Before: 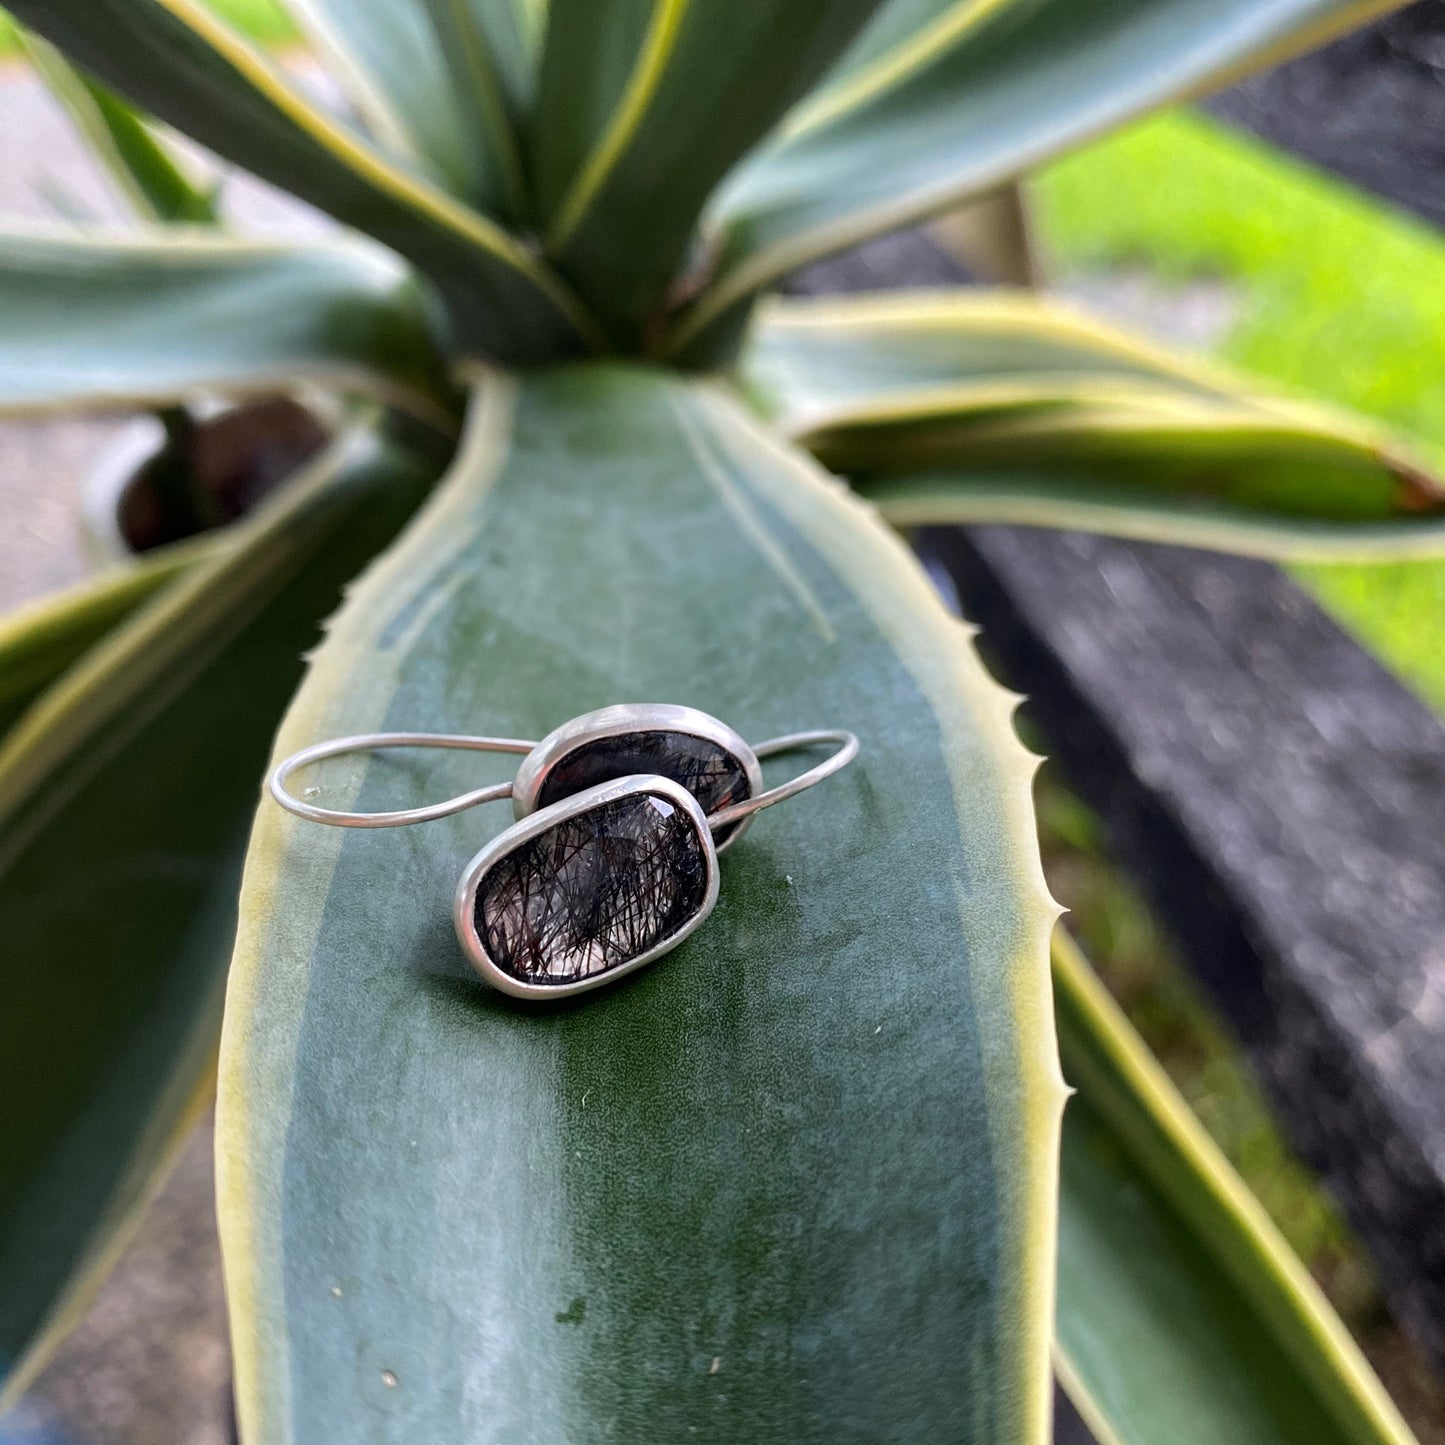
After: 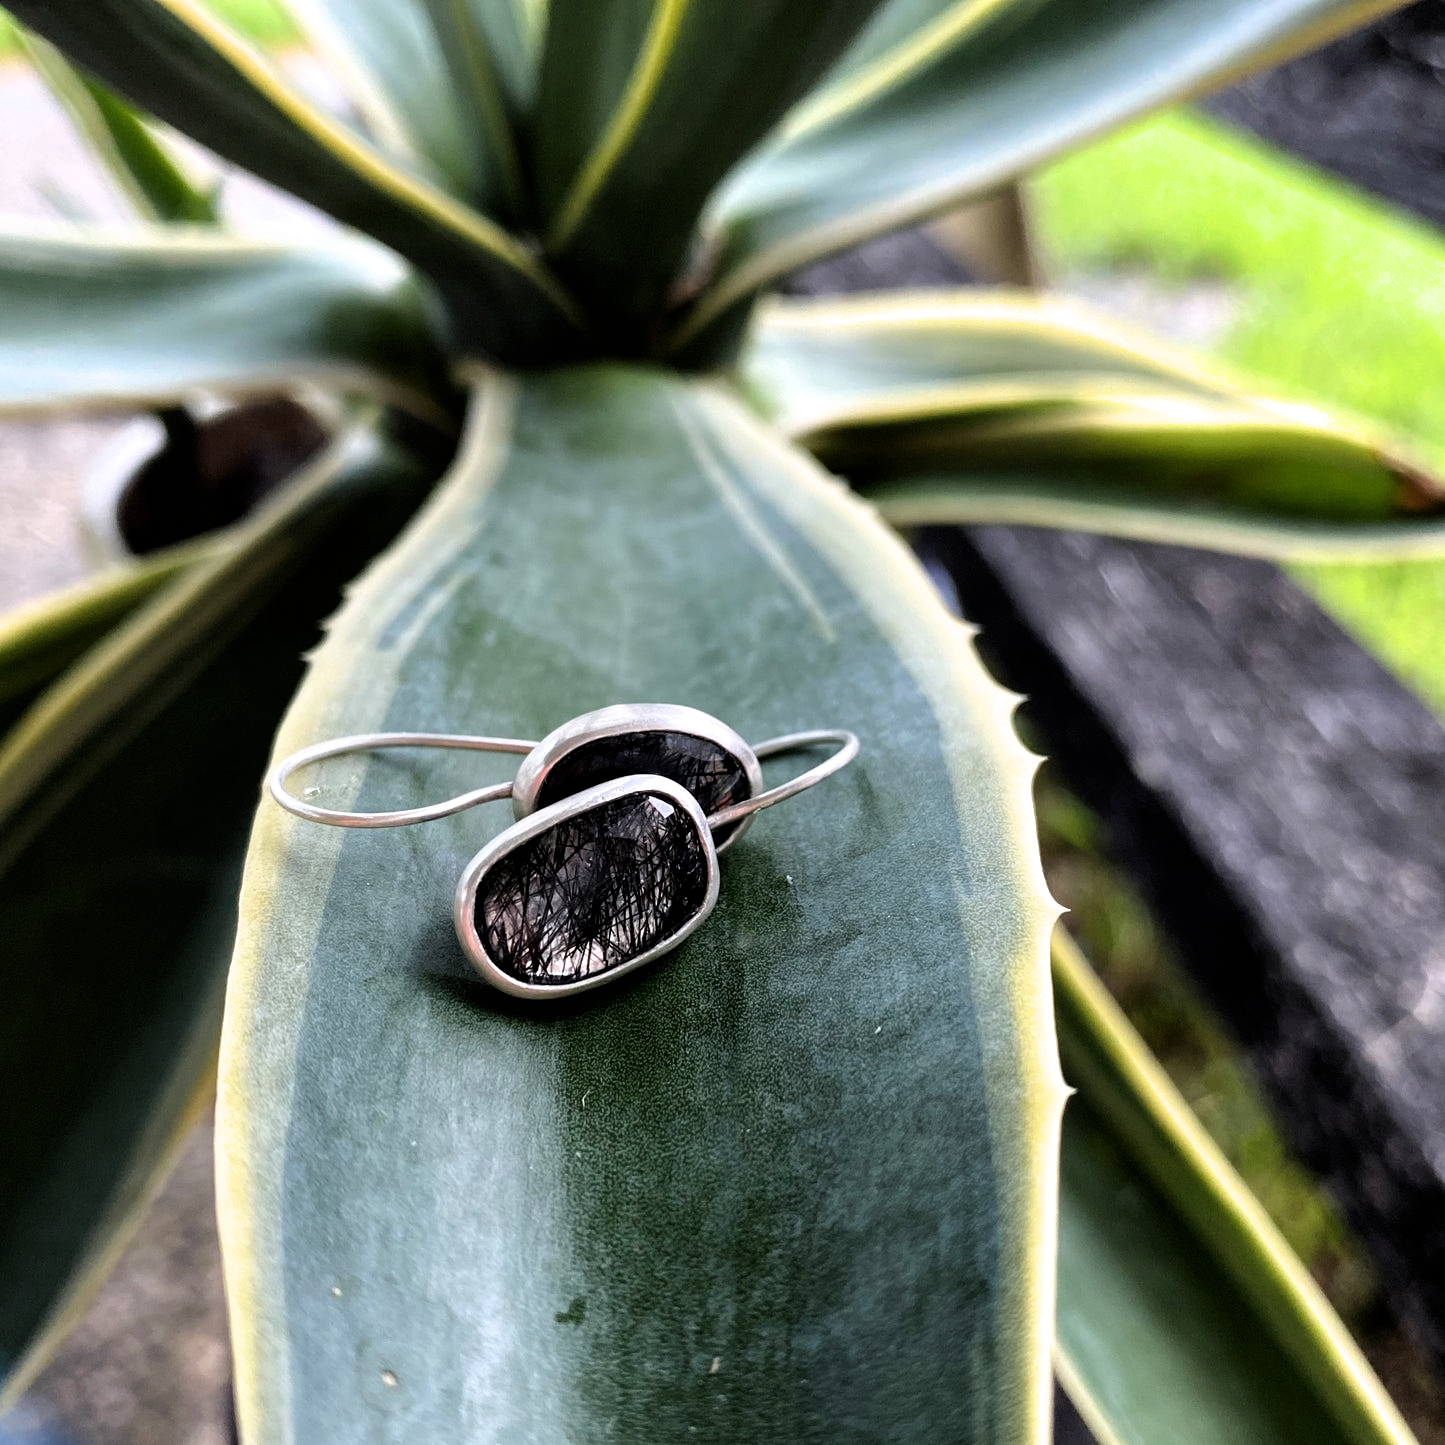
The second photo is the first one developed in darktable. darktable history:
filmic rgb: black relative exposure -8.19 EV, white relative exposure 2.2 EV, target white luminance 99.867%, hardness 7.13, latitude 75.35%, contrast 1.325, highlights saturation mix -2.26%, shadows ↔ highlights balance 29.76%
